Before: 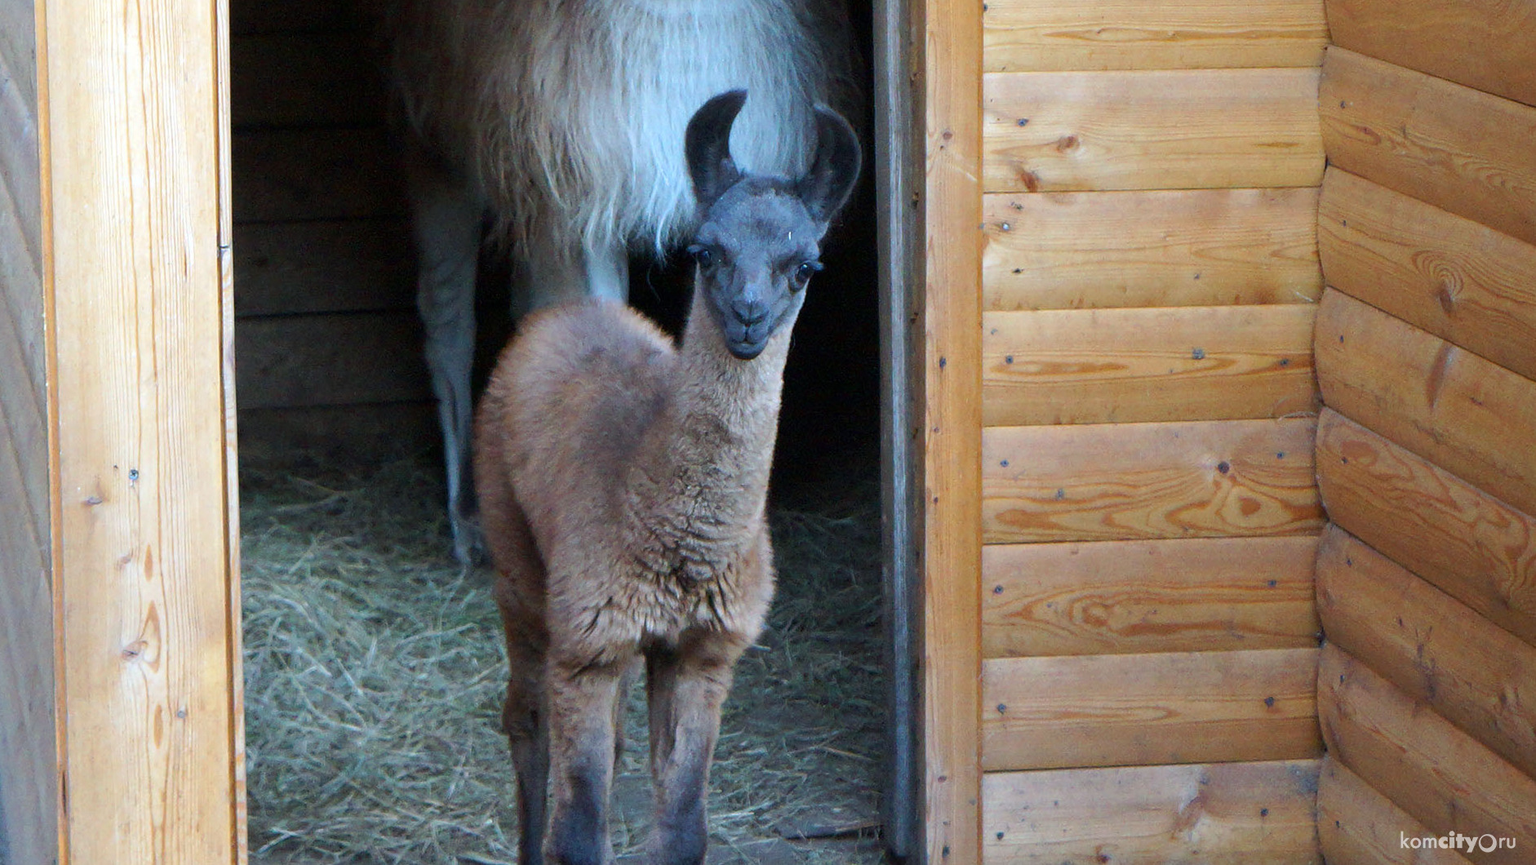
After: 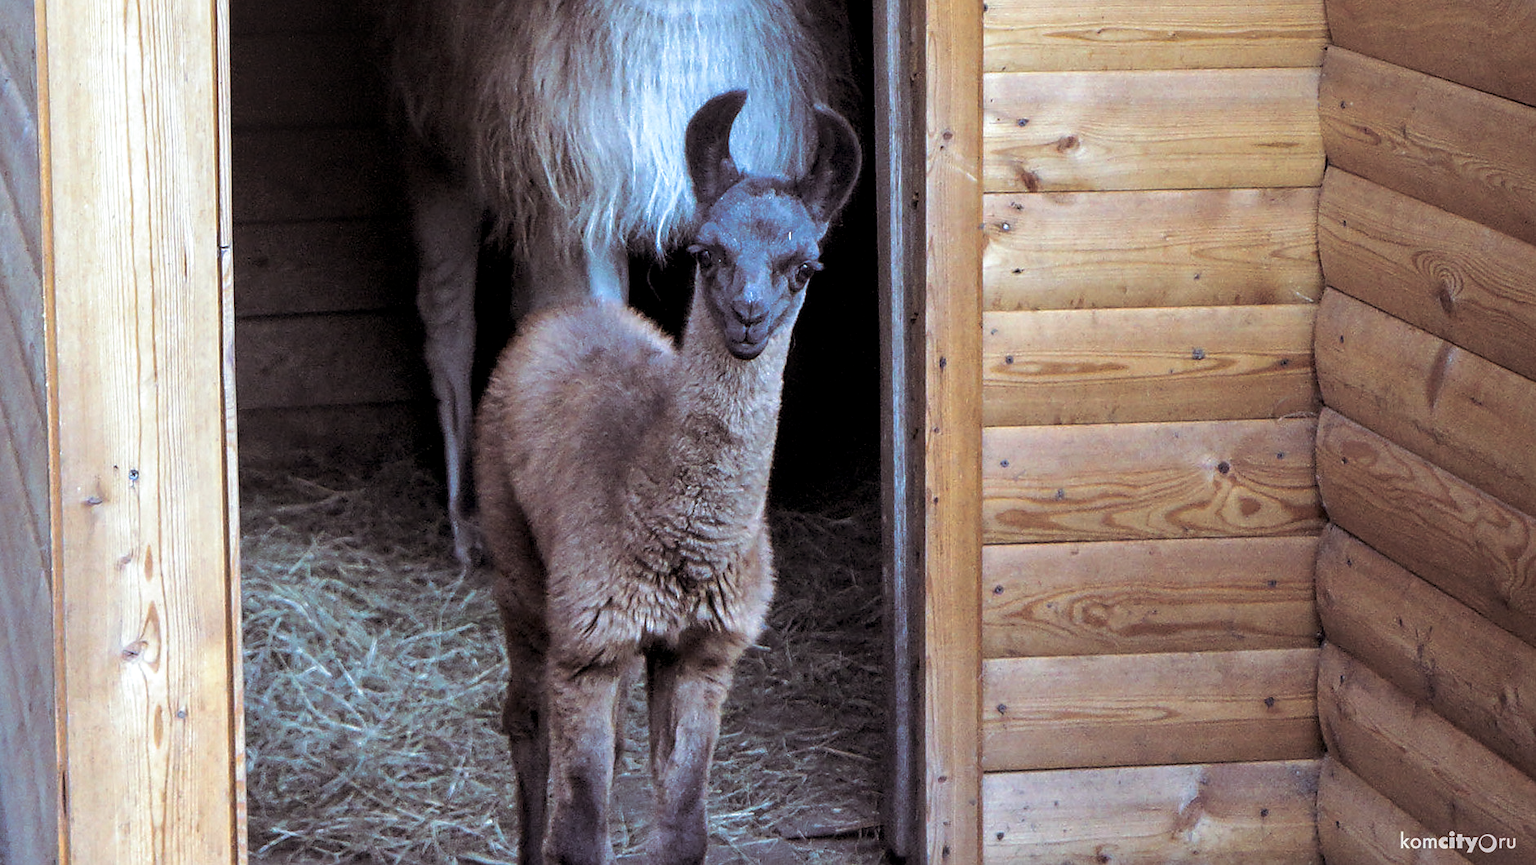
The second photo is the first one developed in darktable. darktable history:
split-toning: shadows › saturation 0.2
sharpen: radius 1.864, amount 0.398, threshold 1.271
white balance: red 0.984, blue 1.059
local contrast: detail 142%
